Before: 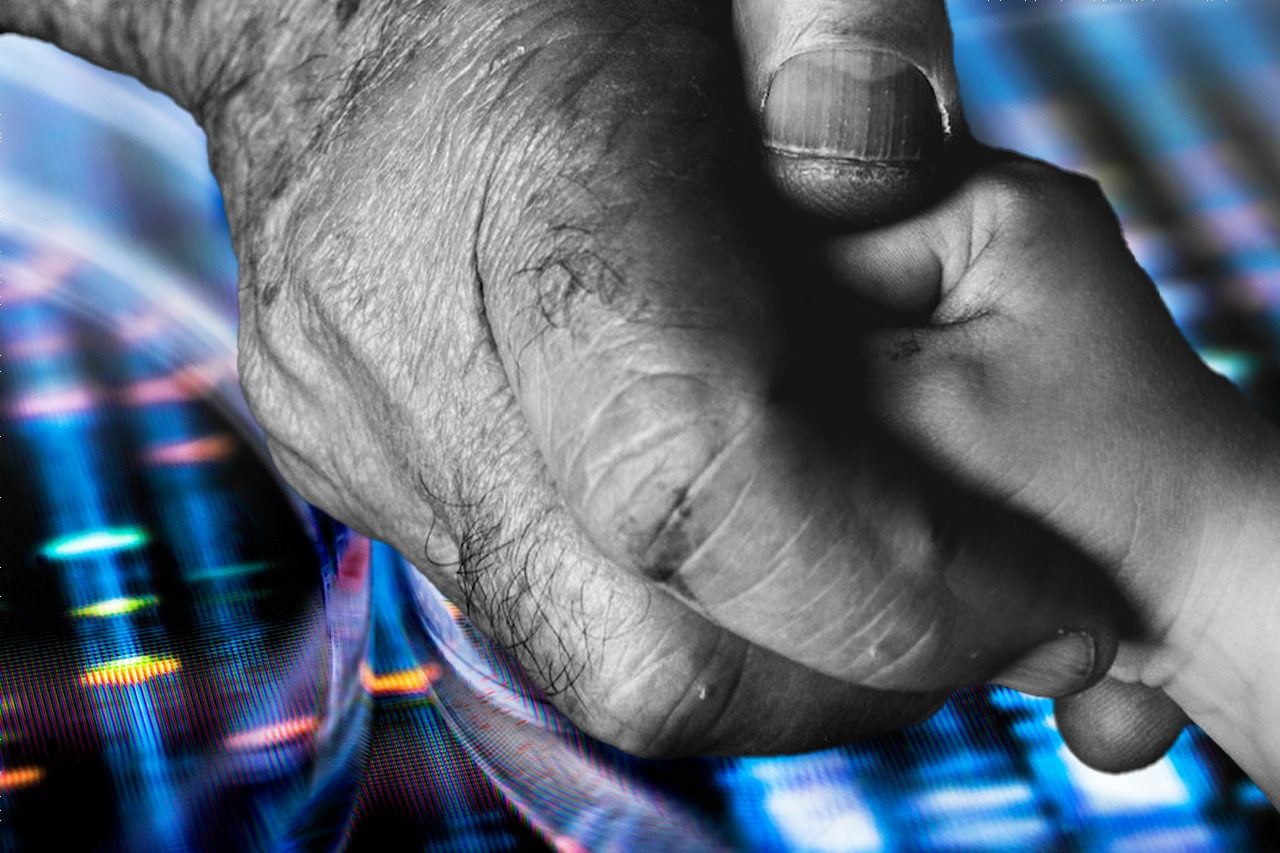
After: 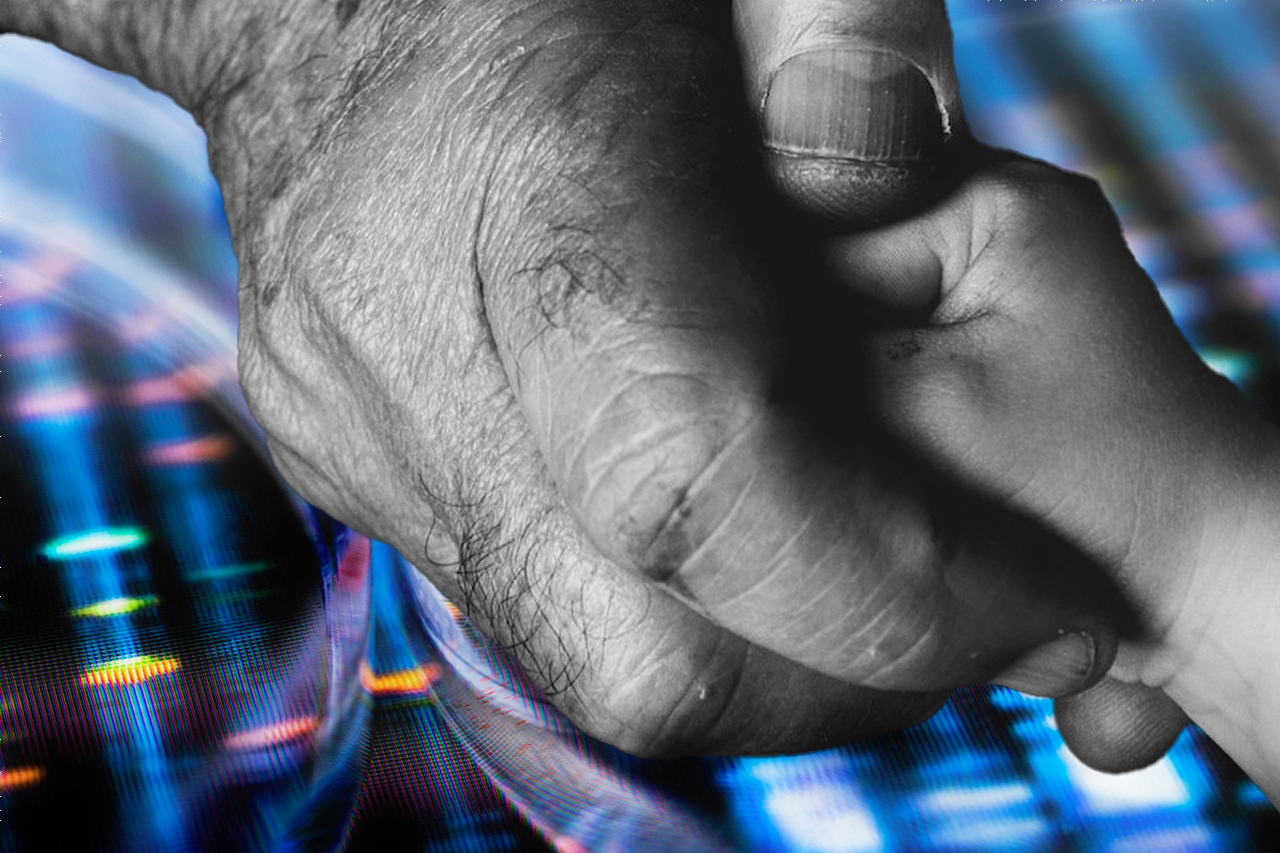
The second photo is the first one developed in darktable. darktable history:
contrast equalizer: y [[0.5, 0.486, 0.447, 0.446, 0.489, 0.5], [0.5 ×6], [0.5 ×6], [0 ×6], [0 ×6]]
